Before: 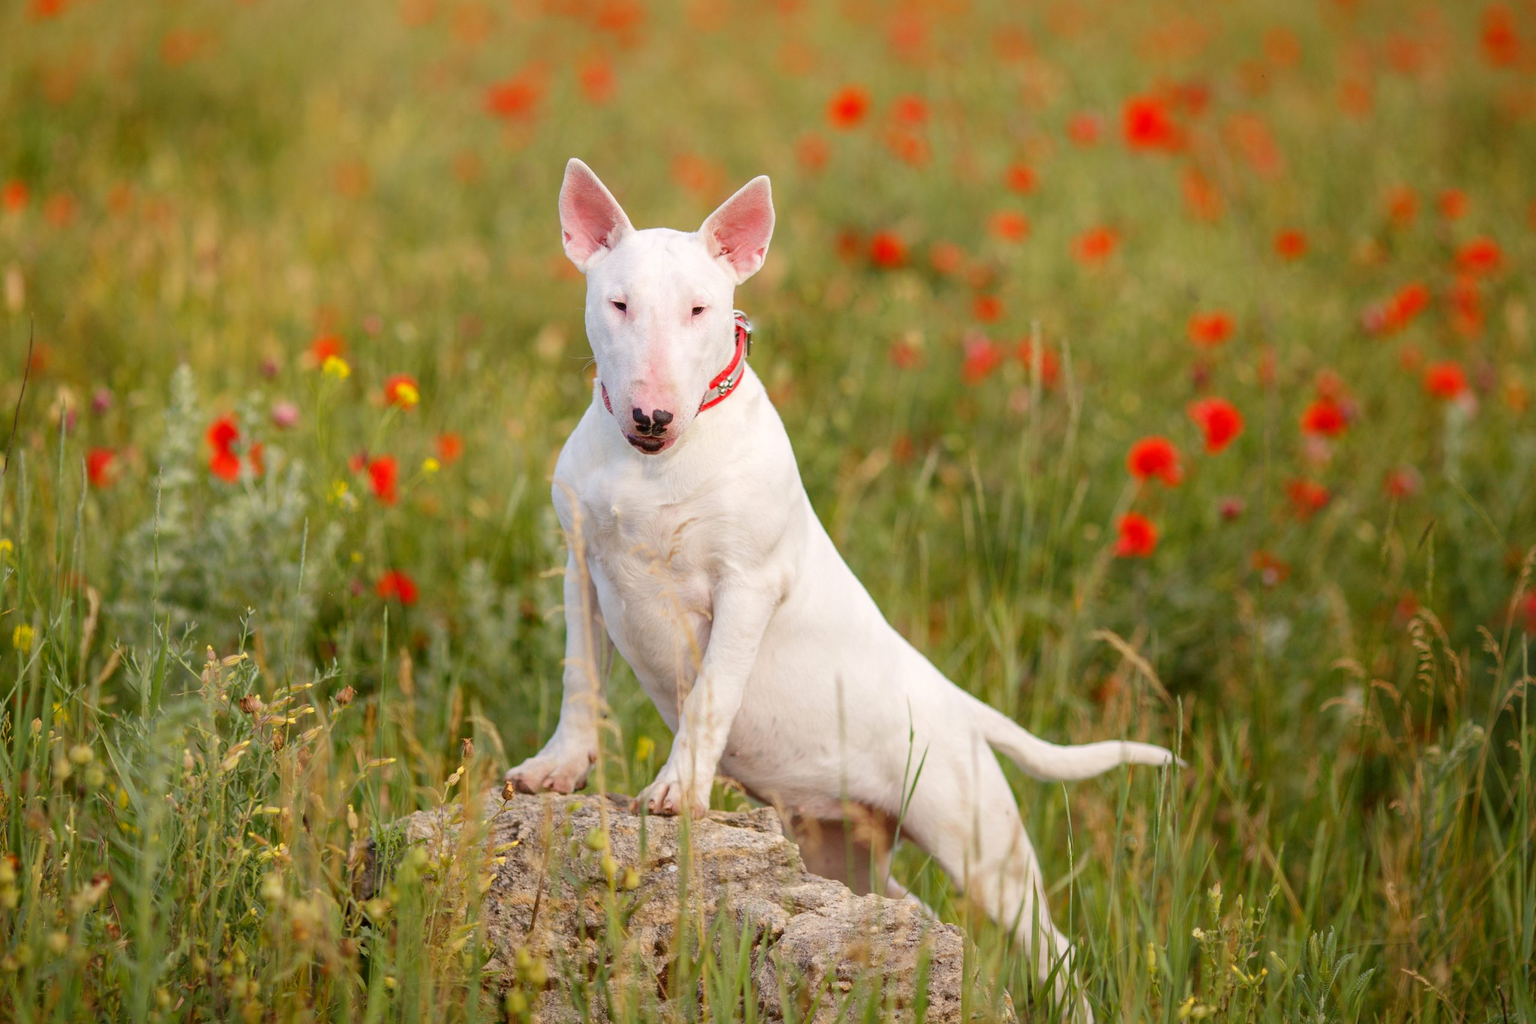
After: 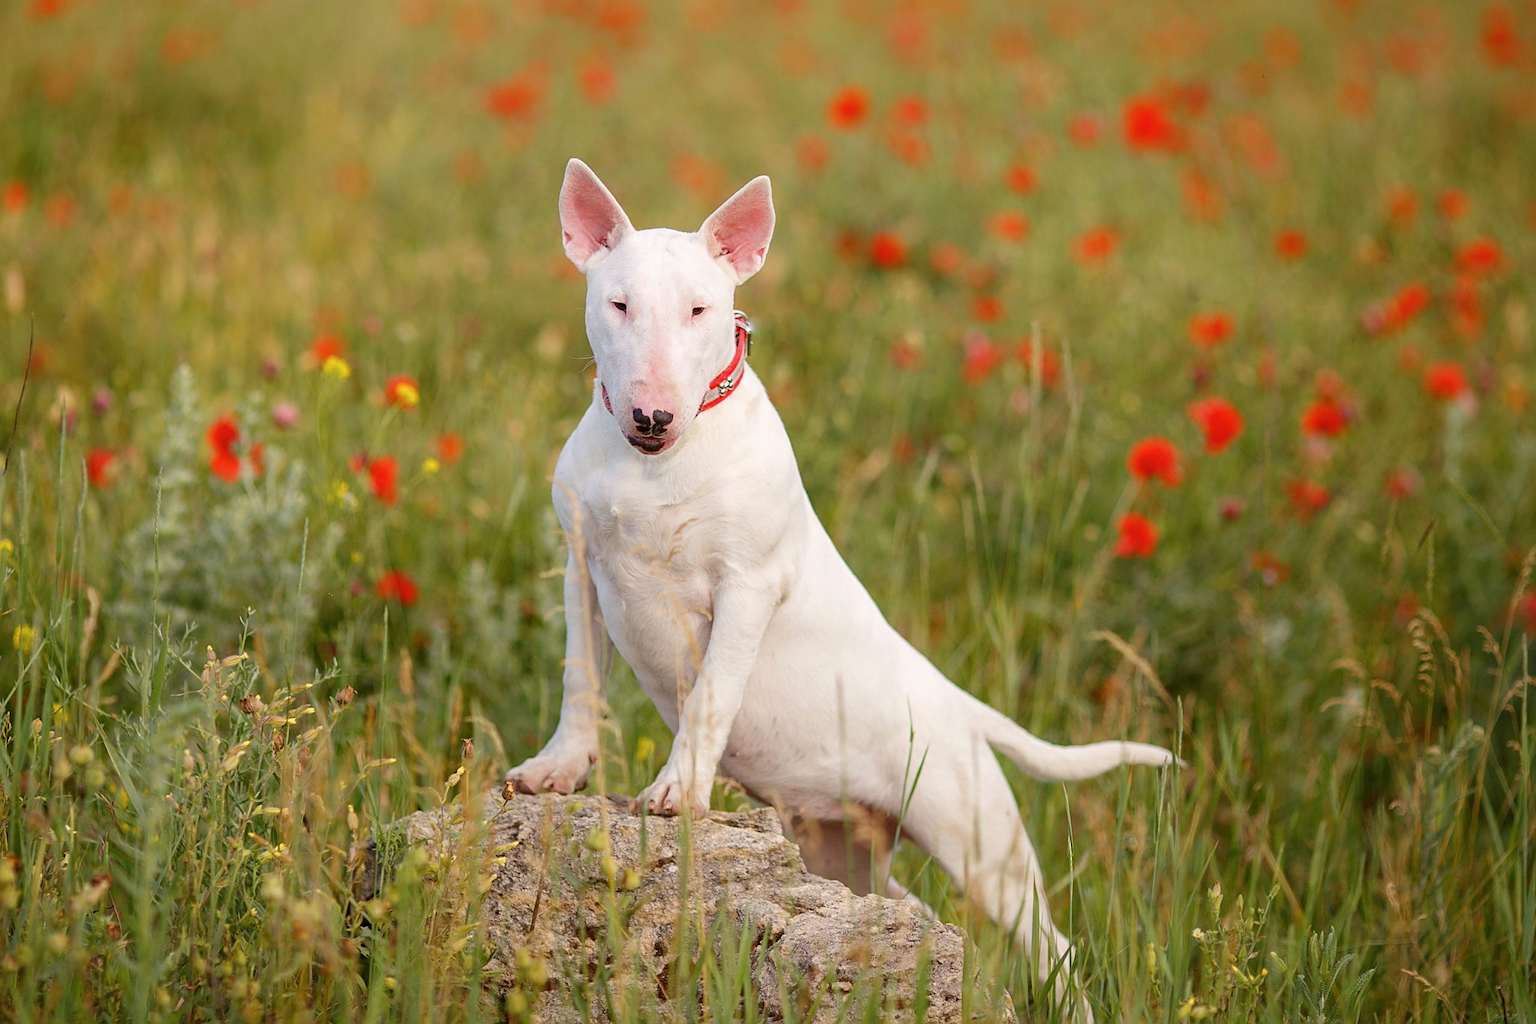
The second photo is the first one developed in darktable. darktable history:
tone equalizer: -7 EV 0.18 EV, -6 EV 0.12 EV, -5 EV 0.08 EV, -4 EV 0.04 EV, -2 EV -0.02 EV, -1 EV -0.04 EV, +0 EV -0.06 EV, luminance estimator HSV value / RGB max
contrast brightness saturation: saturation -0.05
sharpen: on, module defaults
